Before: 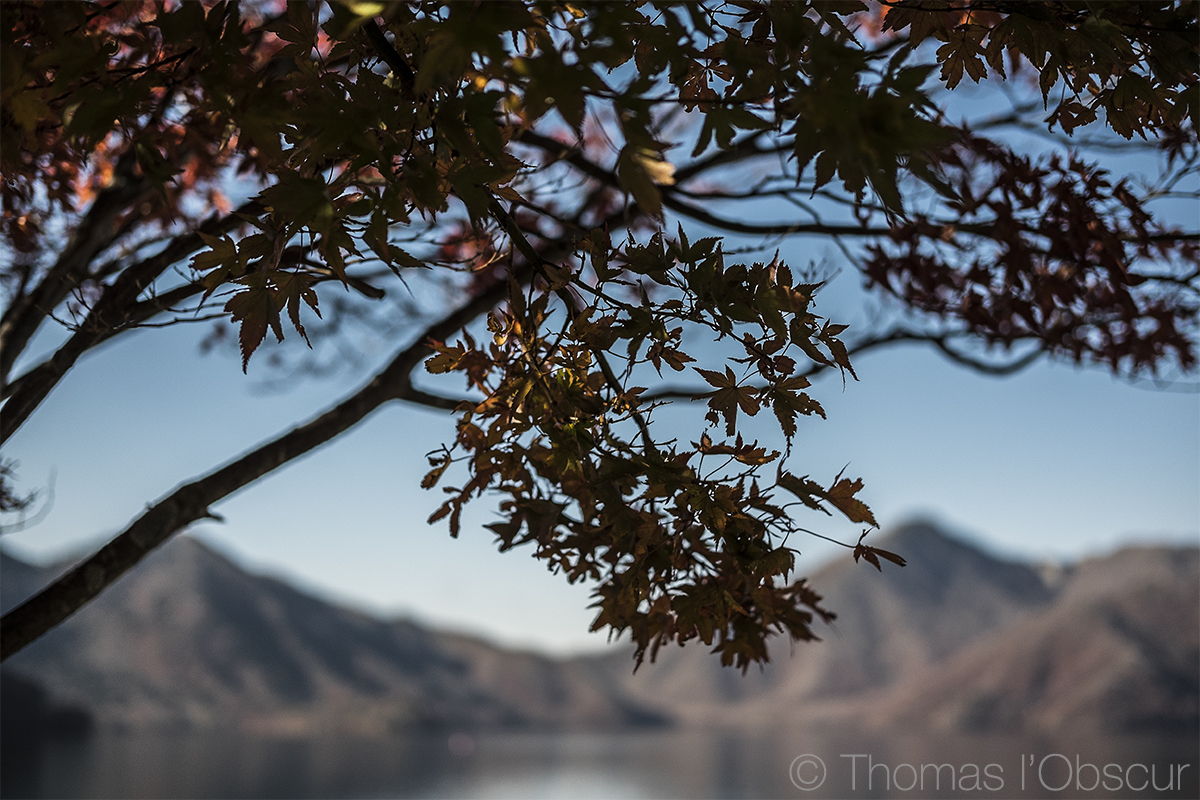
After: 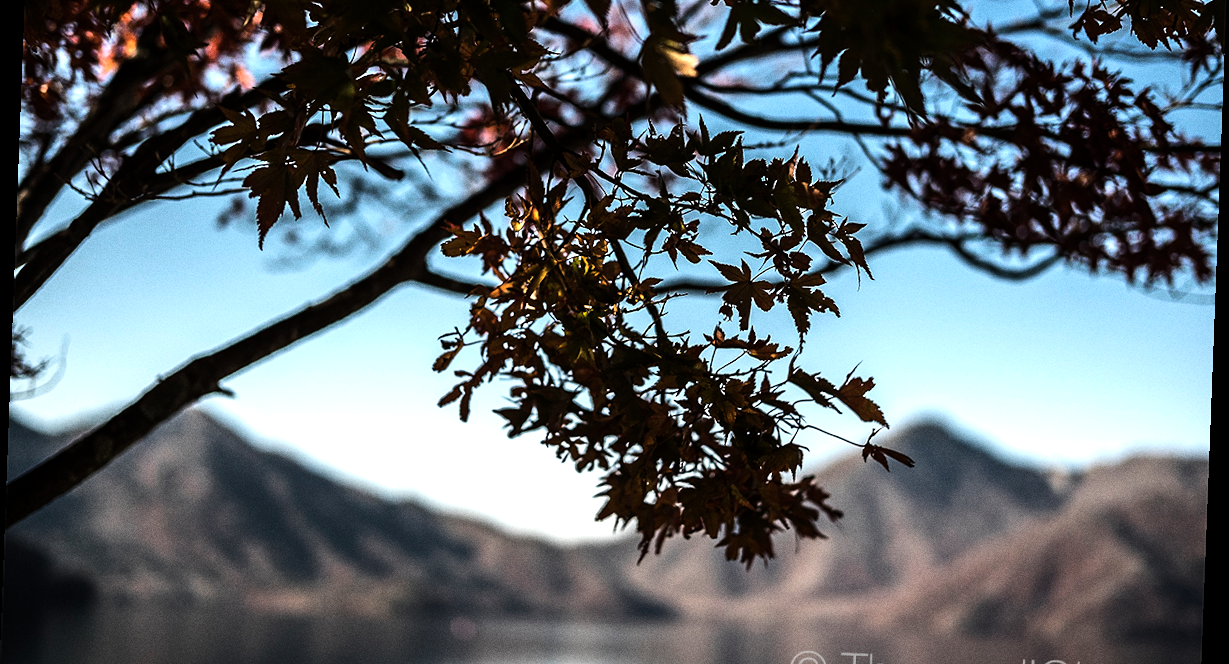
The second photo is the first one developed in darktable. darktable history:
crop and rotate: top 15.774%, bottom 5.506%
tone equalizer: -8 EV -1.08 EV, -7 EV -1.01 EV, -6 EV -0.867 EV, -5 EV -0.578 EV, -3 EV 0.578 EV, -2 EV 0.867 EV, -1 EV 1.01 EV, +0 EV 1.08 EV, edges refinement/feathering 500, mask exposure compensation -1.57 EV, preserve details no
grain: coarseness 0.09 ISO
rotate and perspective: rotation 2.17°, automatic cropping off
